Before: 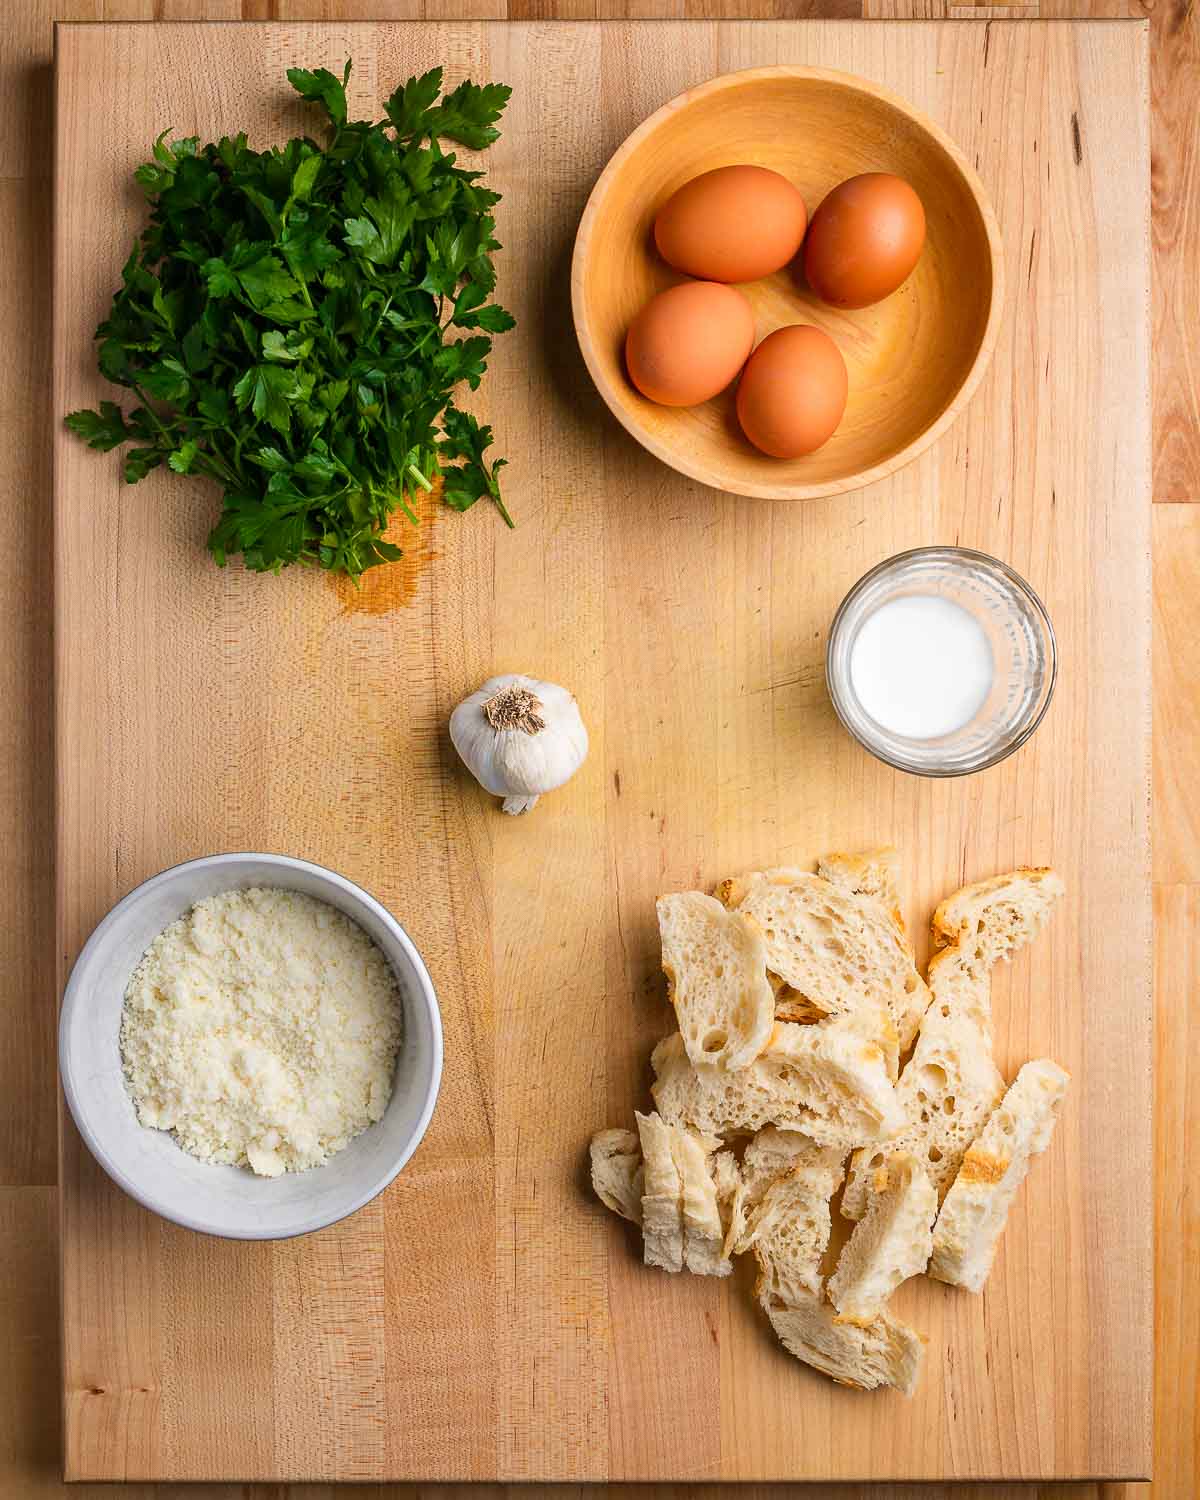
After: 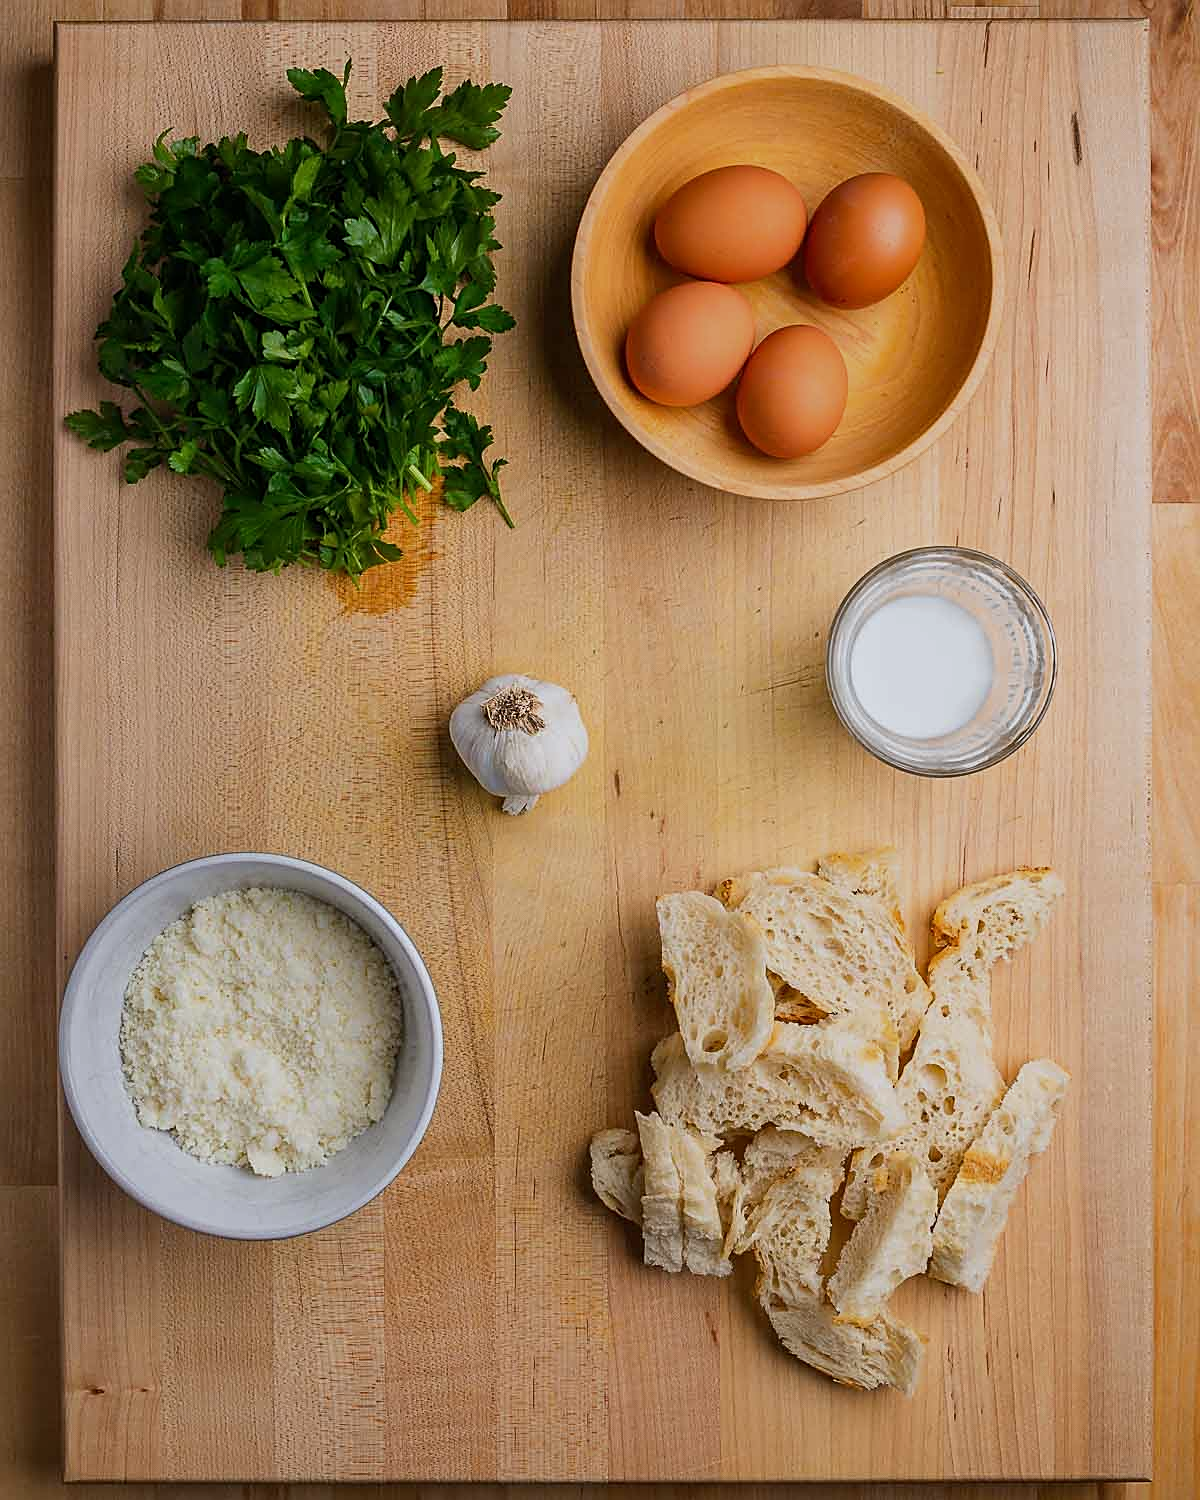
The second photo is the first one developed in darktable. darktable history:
sharpen: on, module defaults
white balance: red 0.98, blue 1.034
exposure: exposure -0.492 EV, compensate highlight preservation false
